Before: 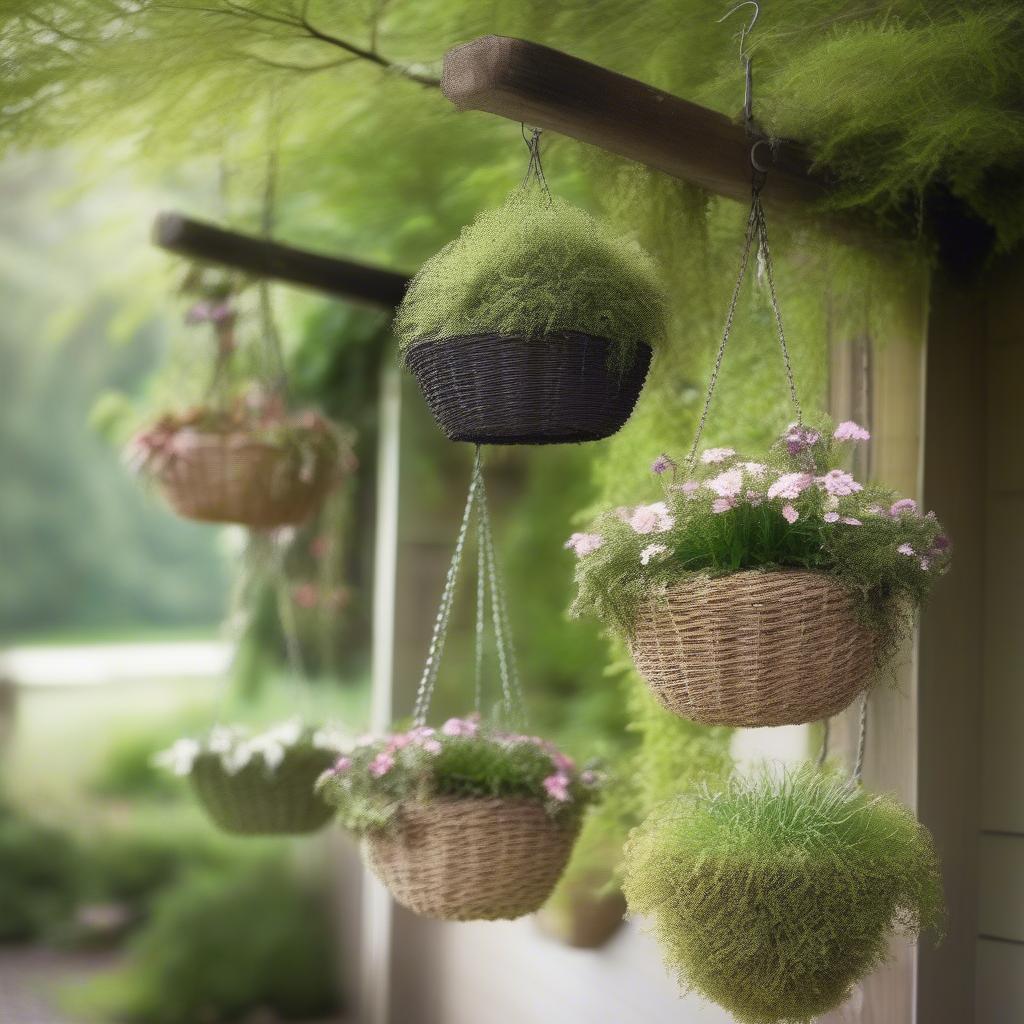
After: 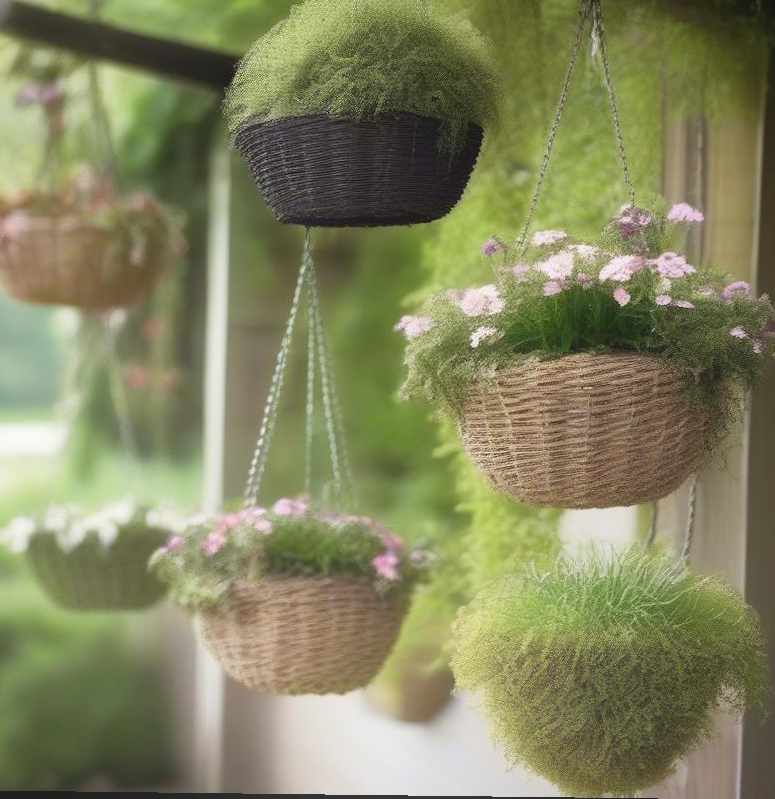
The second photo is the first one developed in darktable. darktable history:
crop: left 16.871%, top 22.857%, right 9.116%
bloom: size 38%, threshold 95%, strength 30%
rotate and perspective: lens shift (vertical) 0.048, lens shift (horizontal) -0.024, automatic cropping off
